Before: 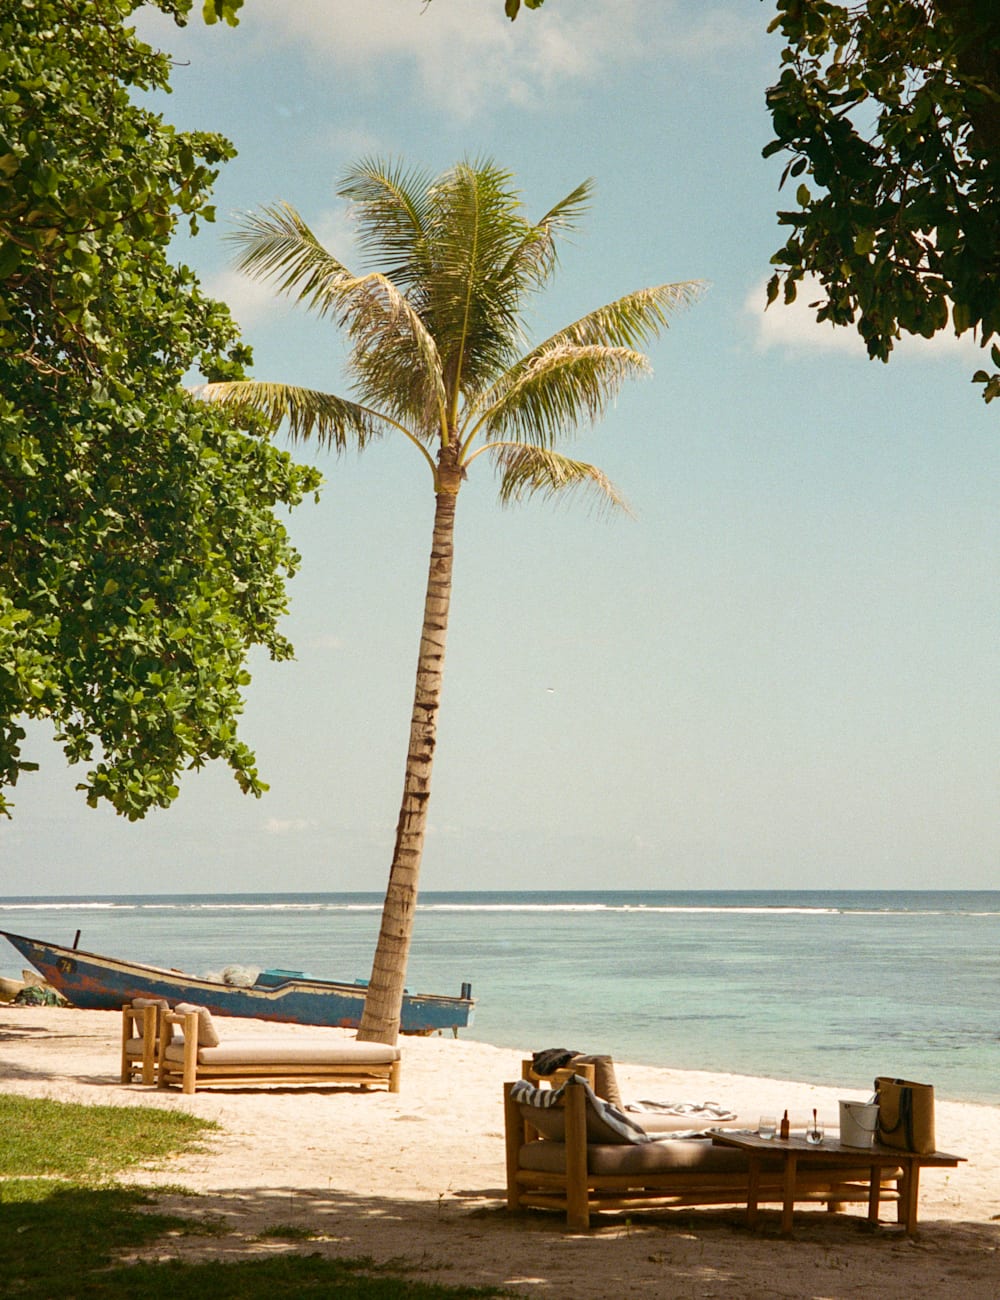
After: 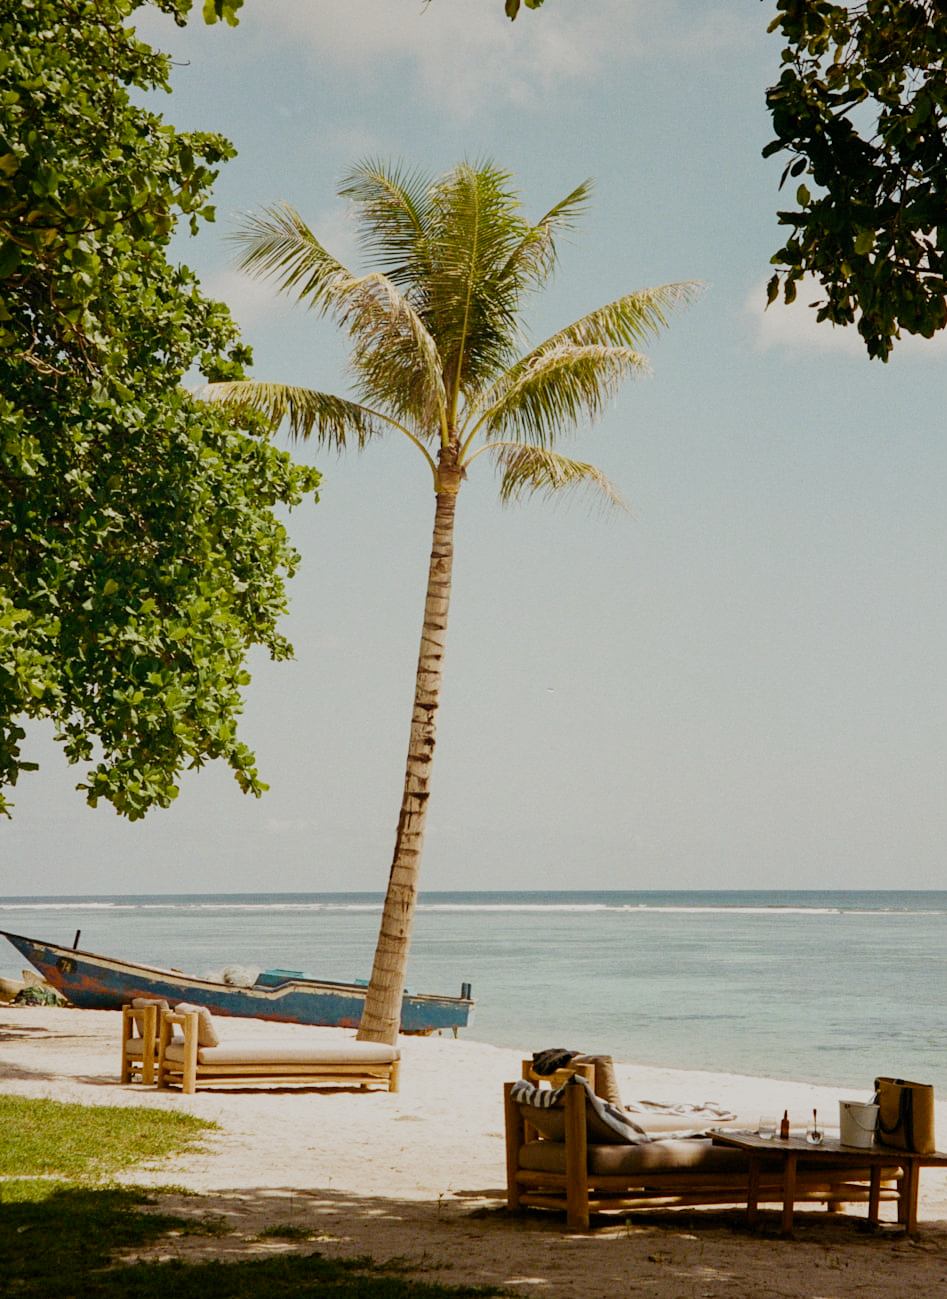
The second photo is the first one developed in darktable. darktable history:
filmic rgb: black relative exposure -7.43 EV, white relative exposure 4.82 EV, threshold 3.02 EV, hardness 3.4, preserve chrominance no, color science v5 (2021), enable highlight reconstruction true
crop and rotate: left 0%, right 5.25%
